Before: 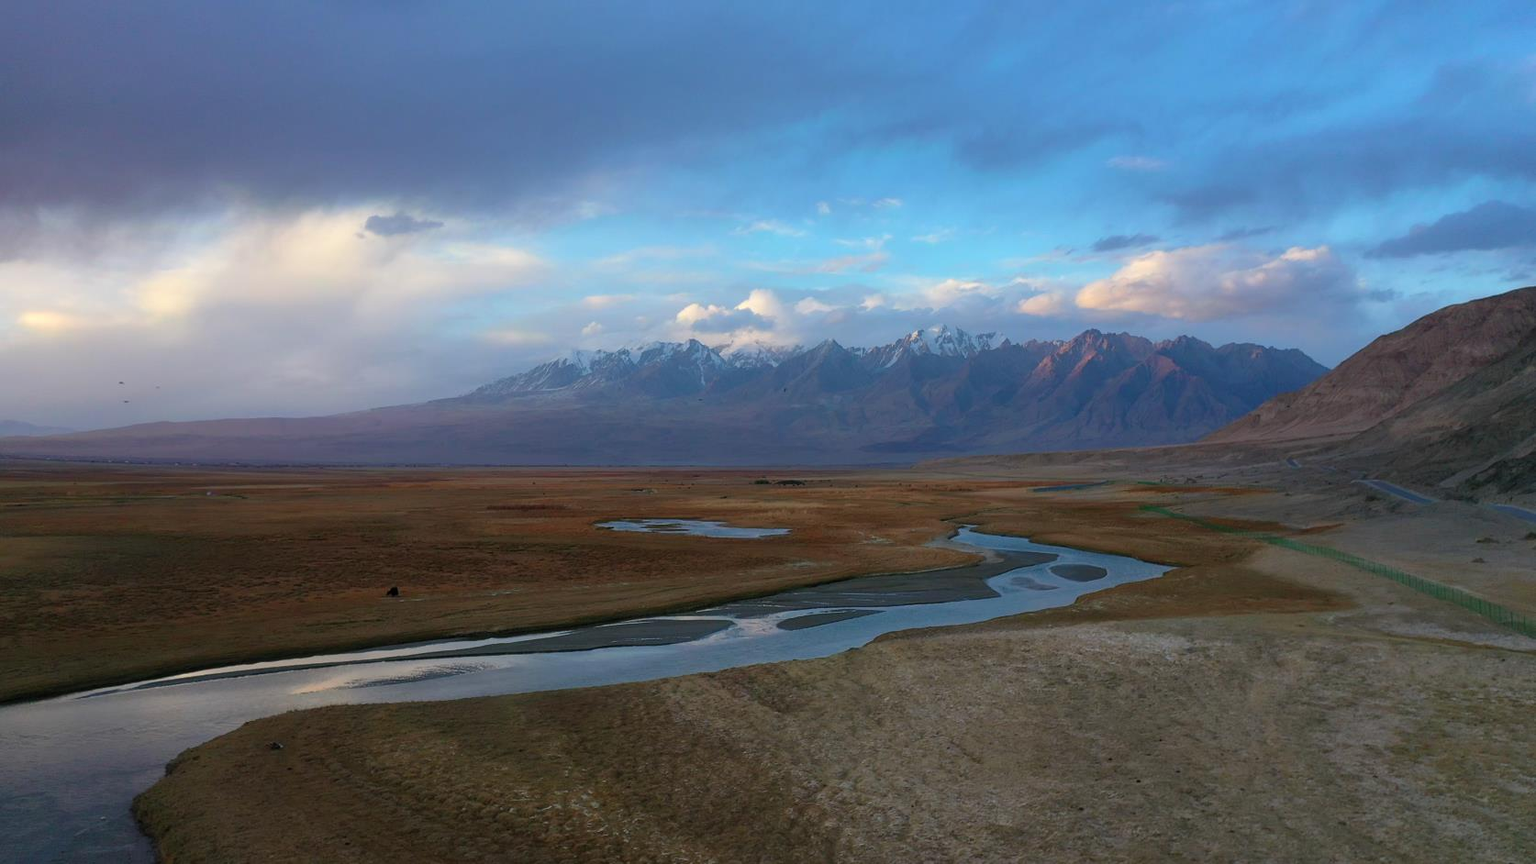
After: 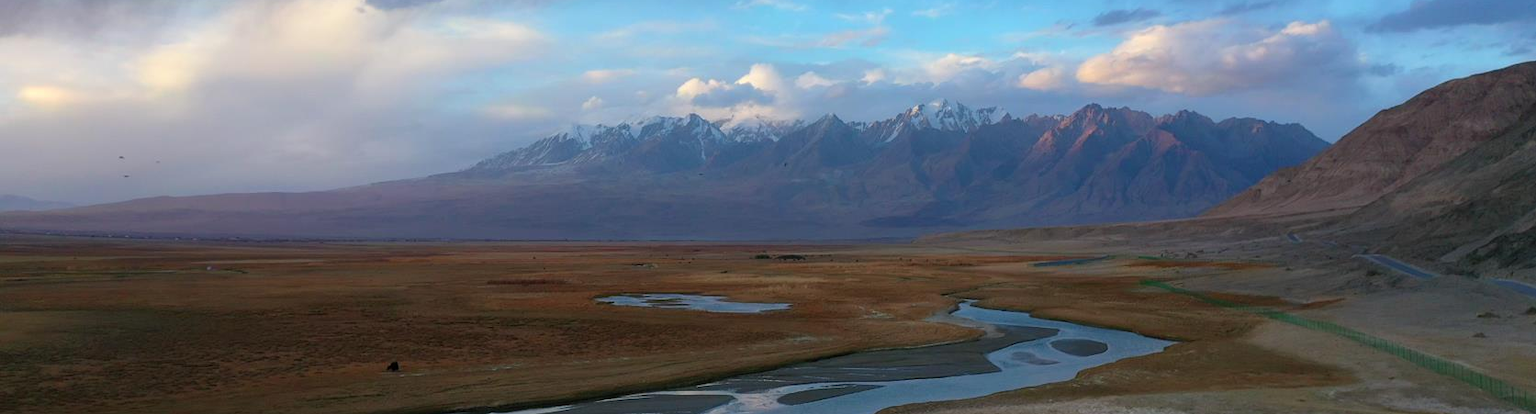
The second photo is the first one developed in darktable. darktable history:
crop and rotate: top 26.194%, bottom 25.875%
